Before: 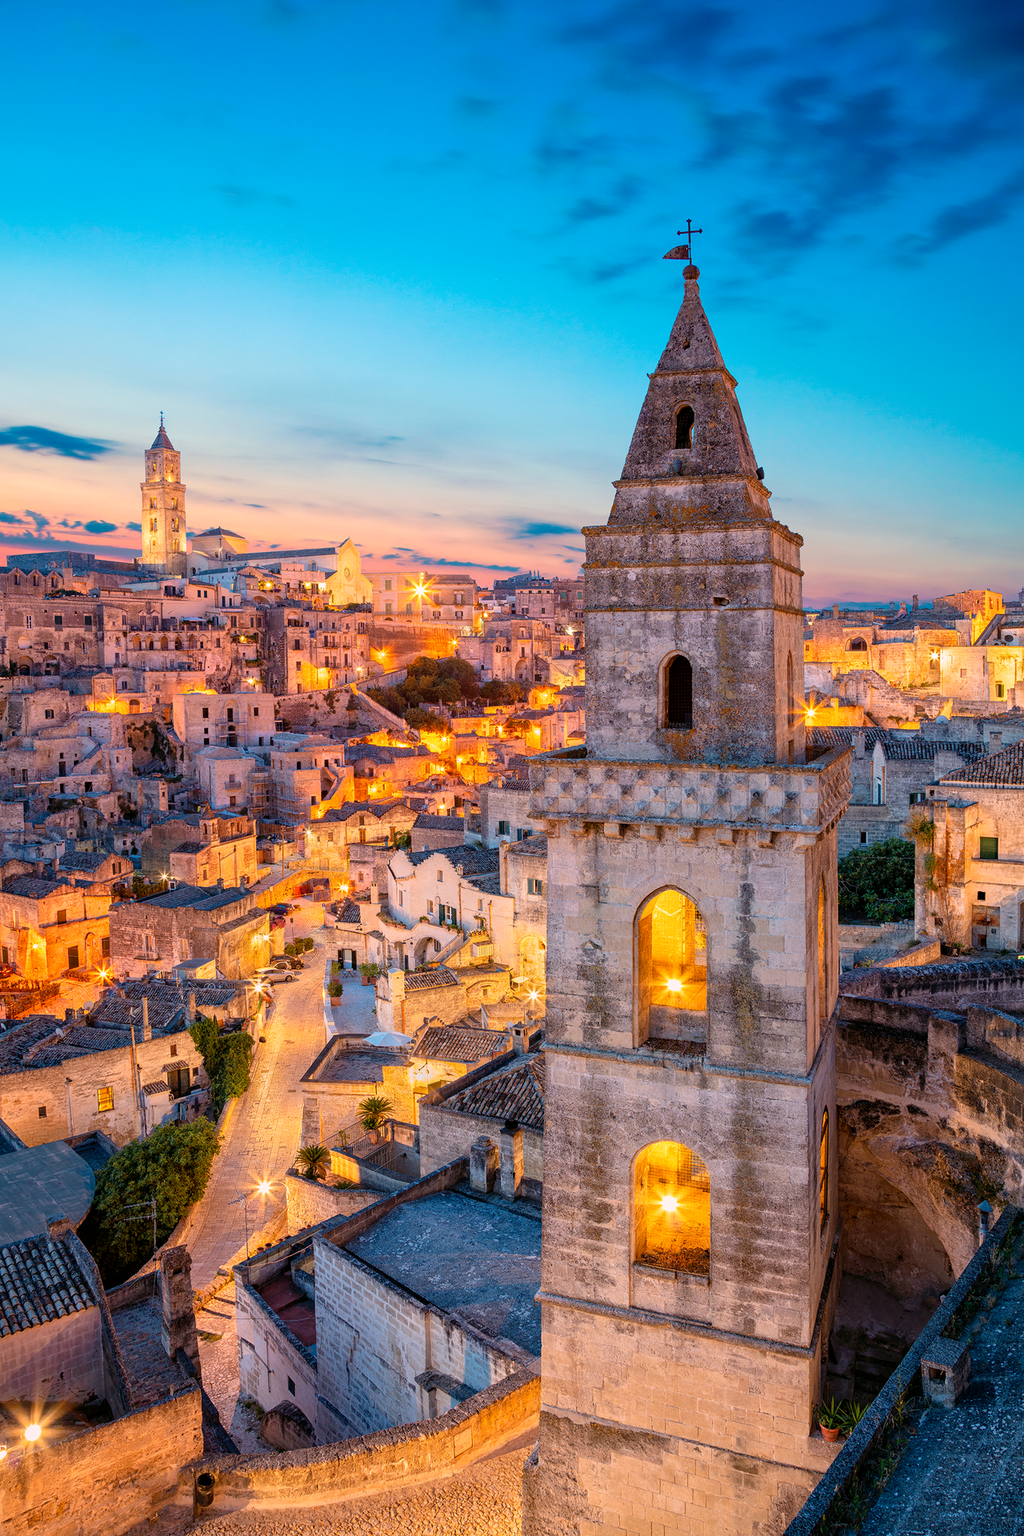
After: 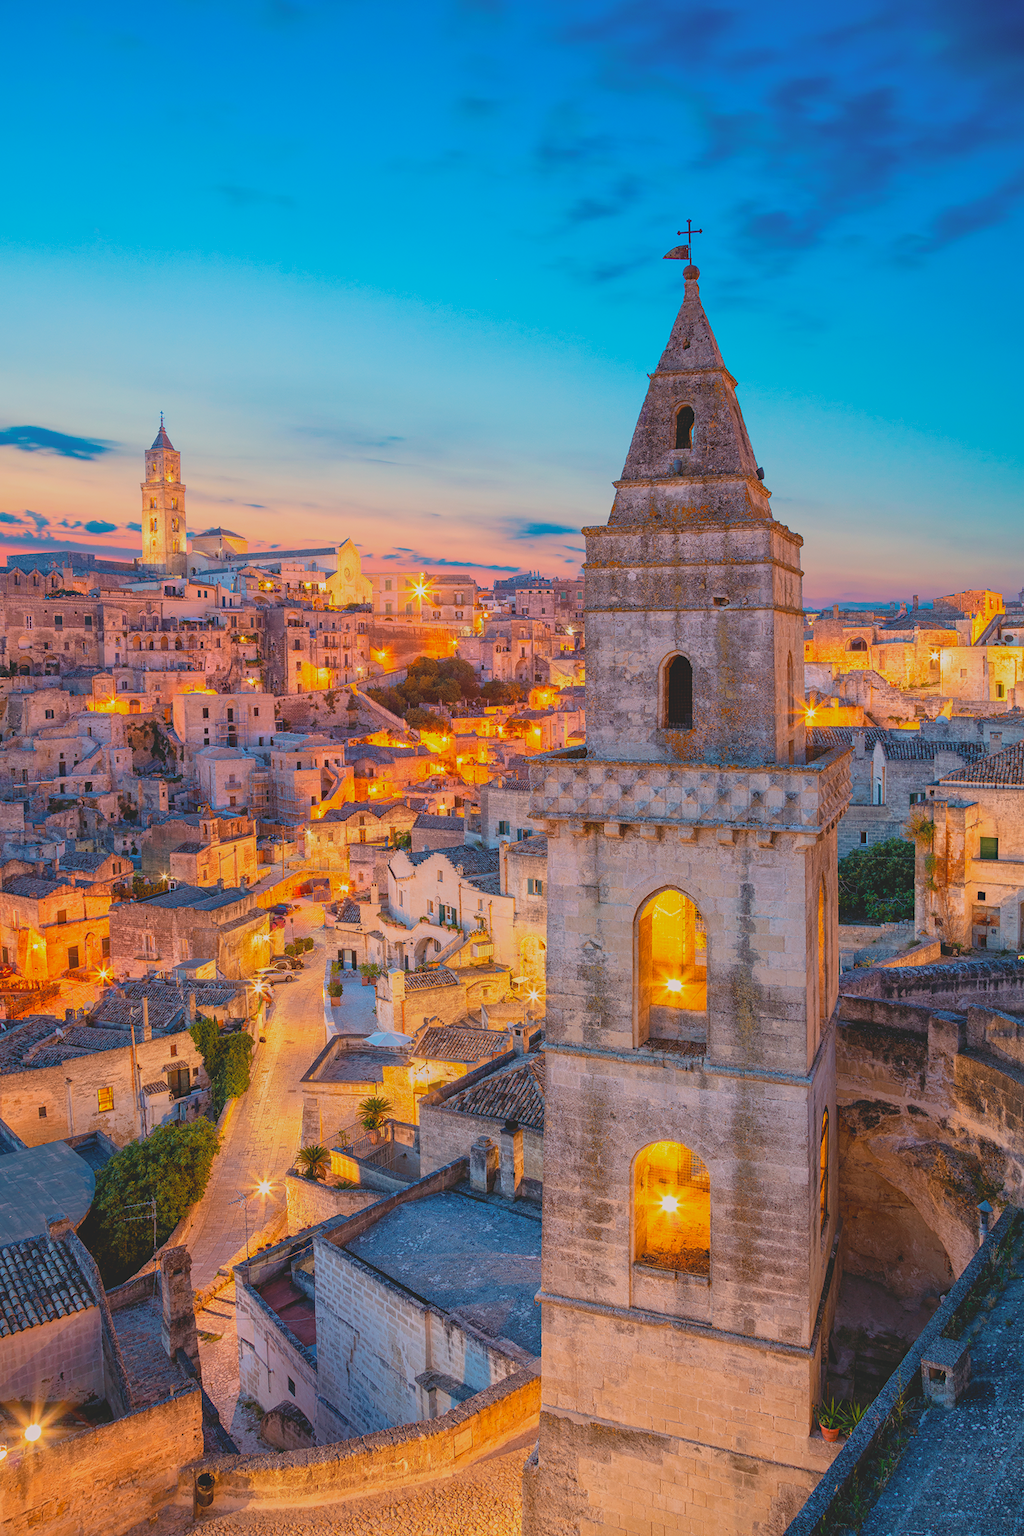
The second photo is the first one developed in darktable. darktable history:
contrast brightness saturation: contrast -0.272
